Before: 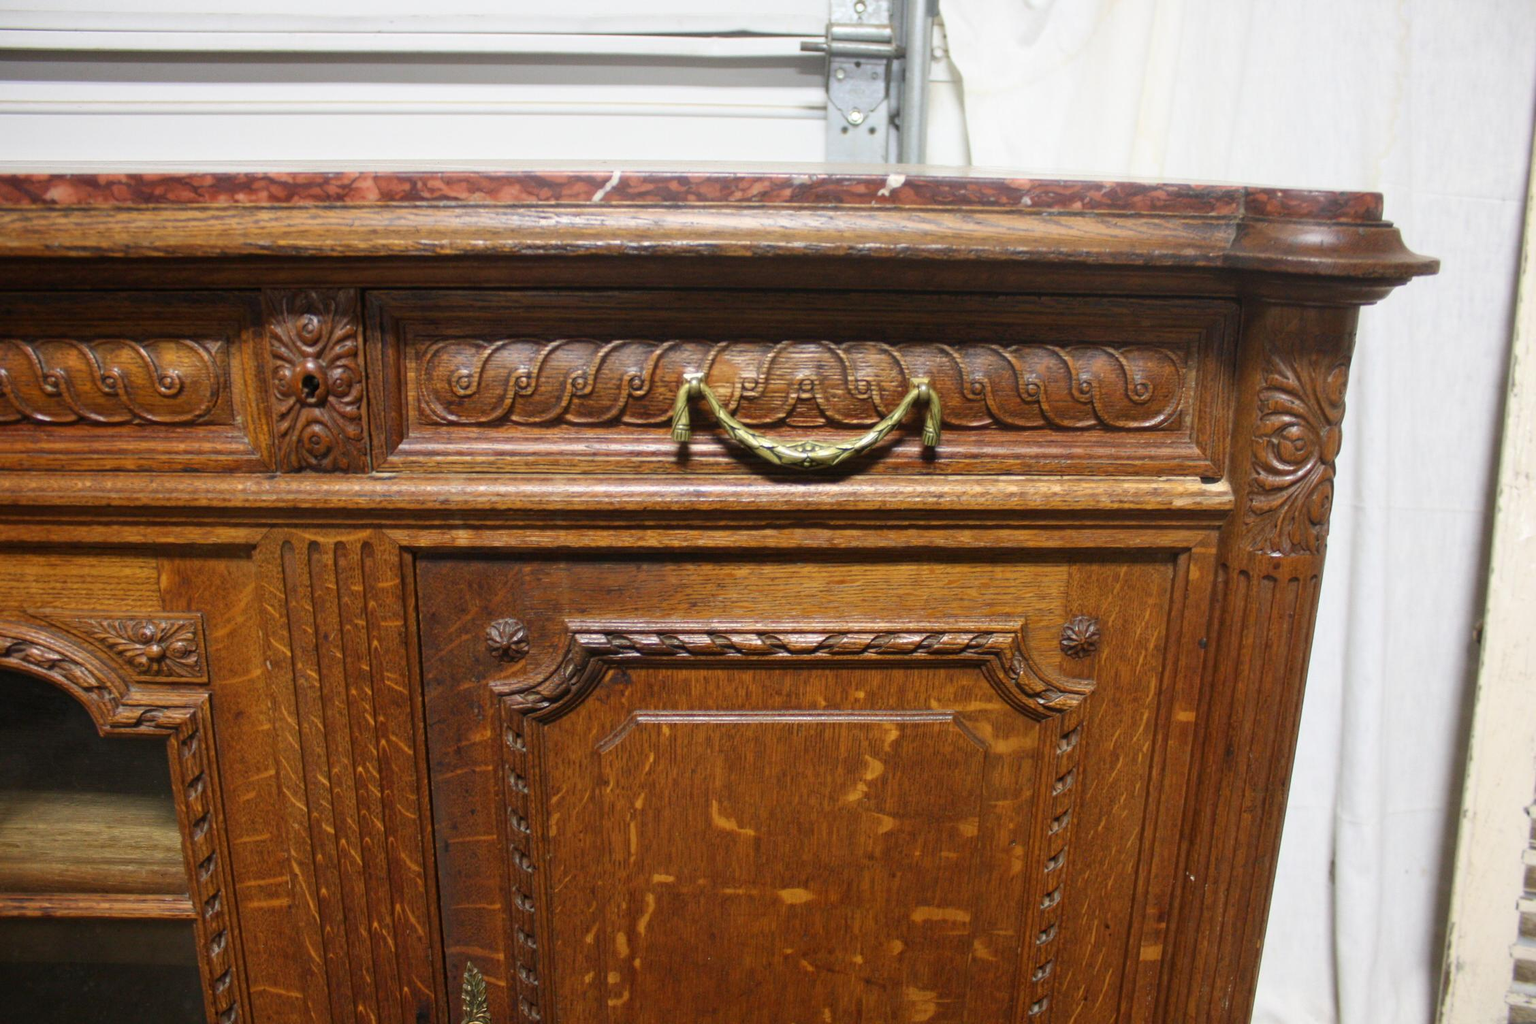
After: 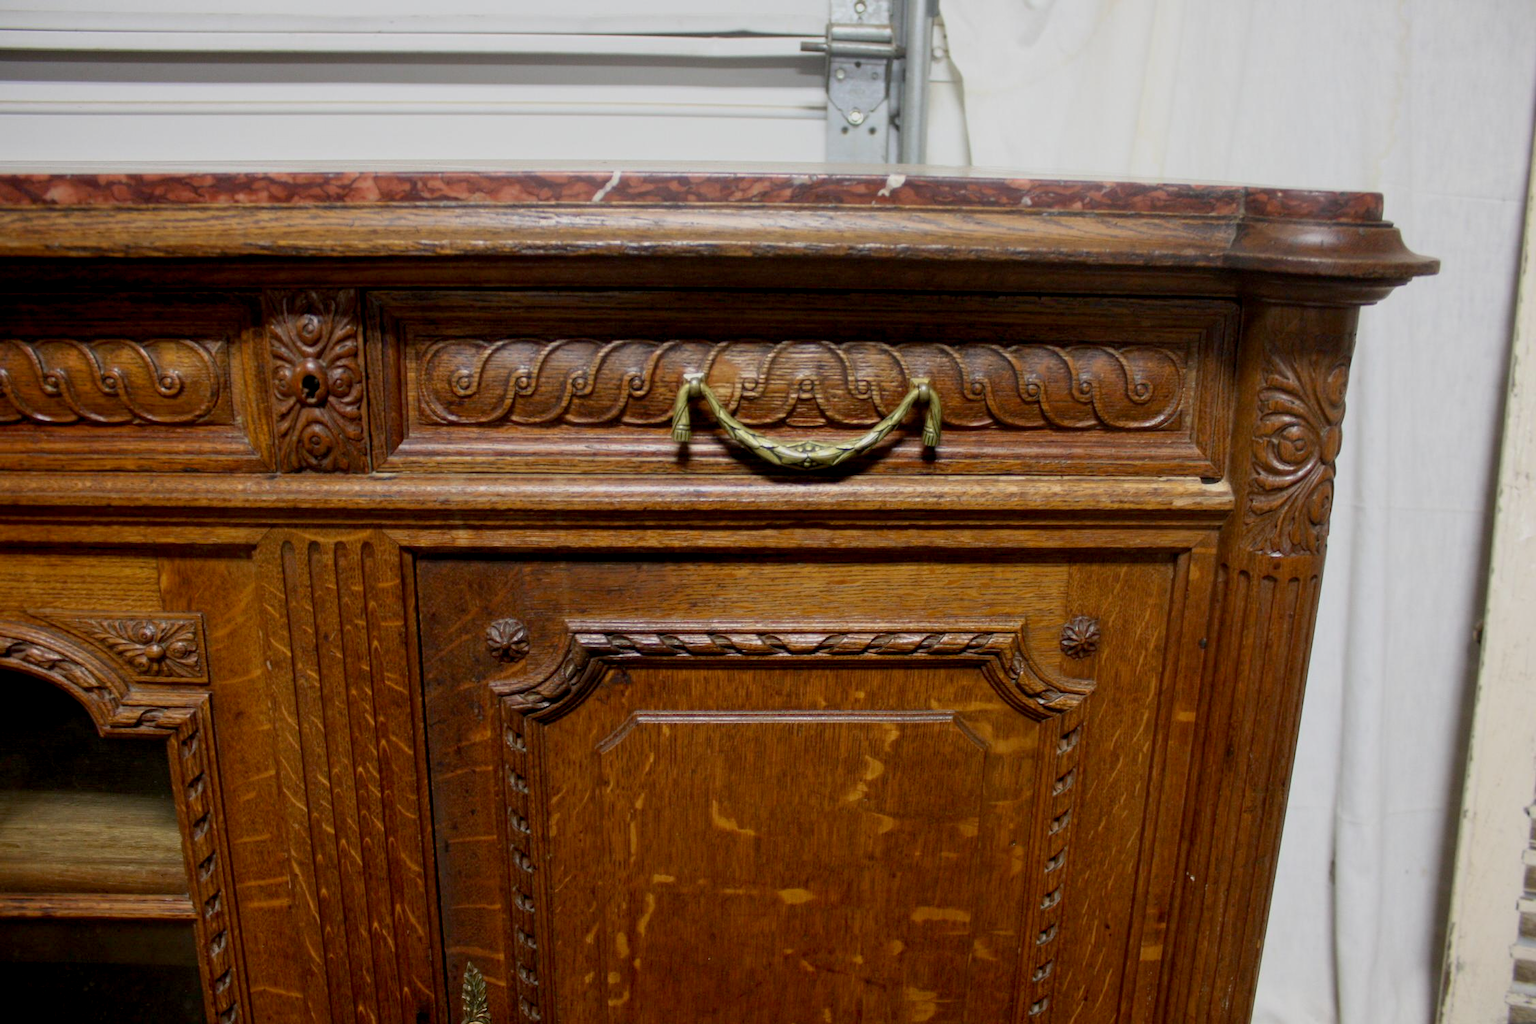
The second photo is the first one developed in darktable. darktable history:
exposure: black level correction 0.011, exposure -0.476 EV, compensate highlight preservation false
